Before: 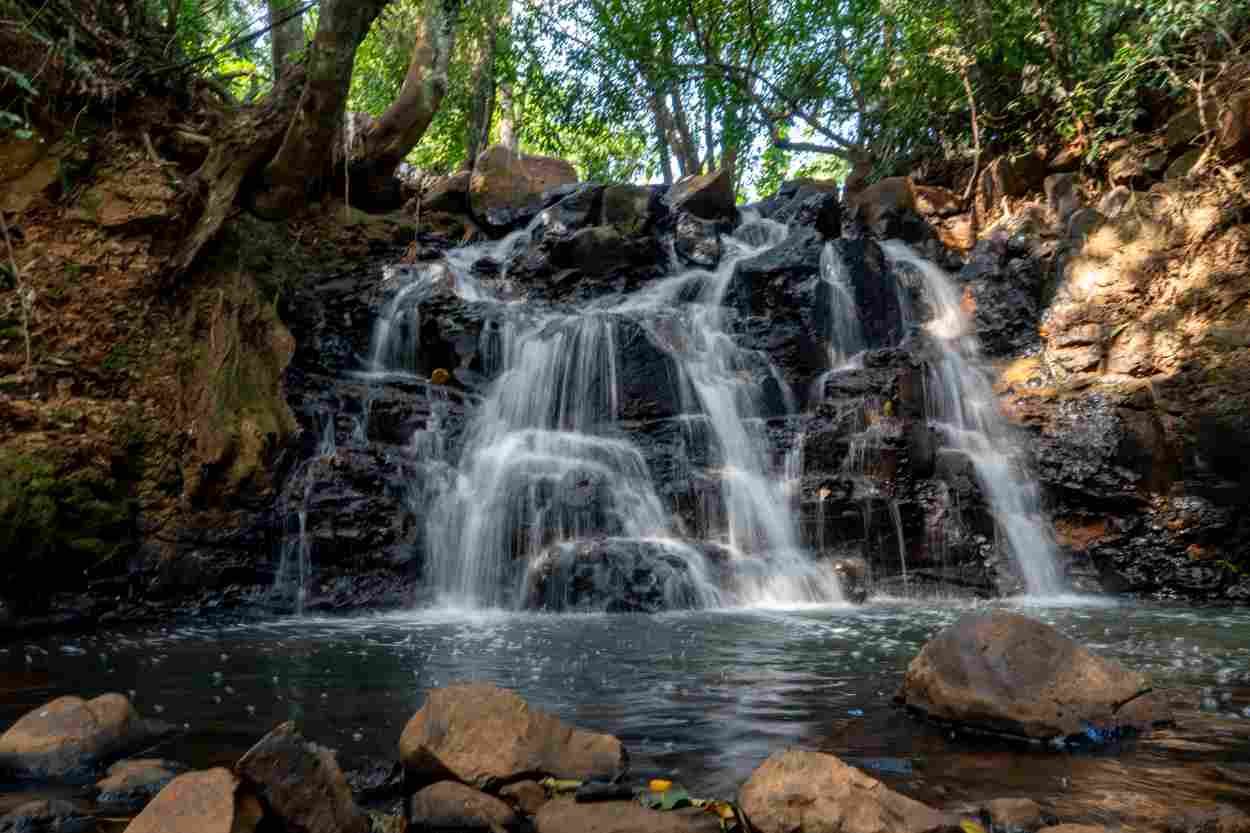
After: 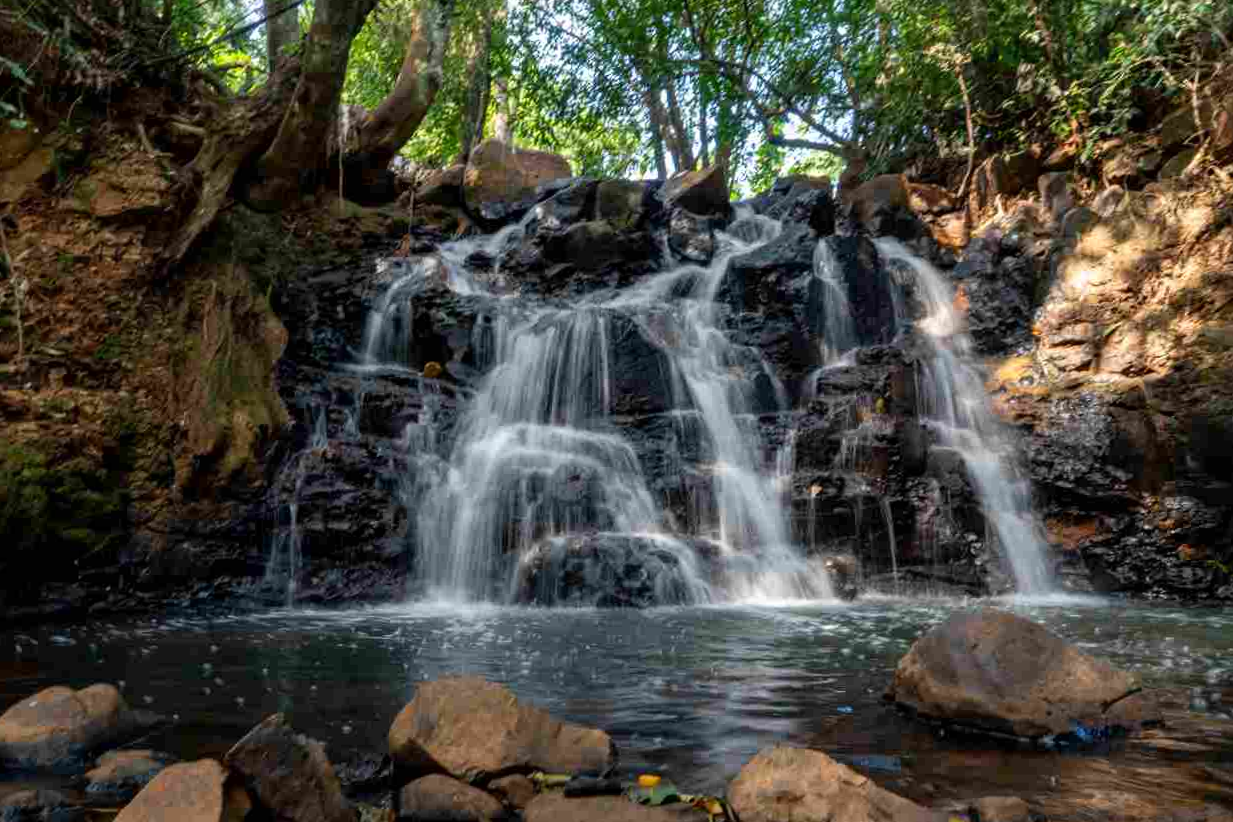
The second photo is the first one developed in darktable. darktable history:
crop and rotate: angle -0.5°
